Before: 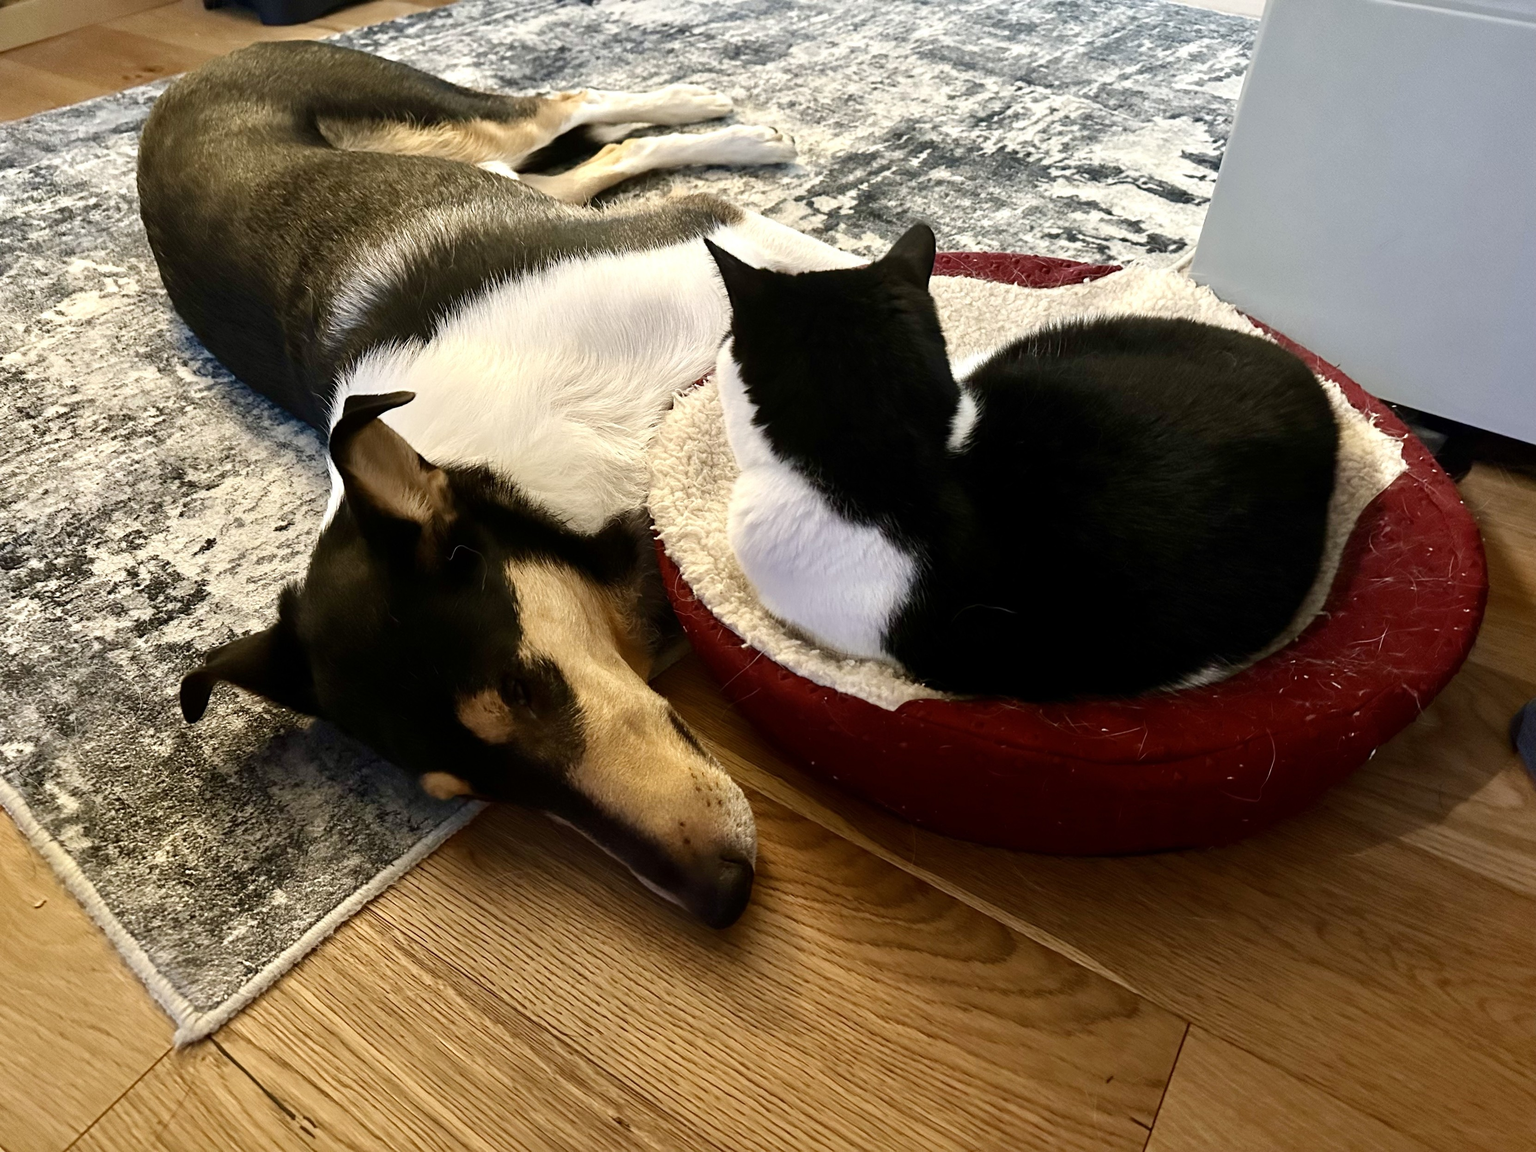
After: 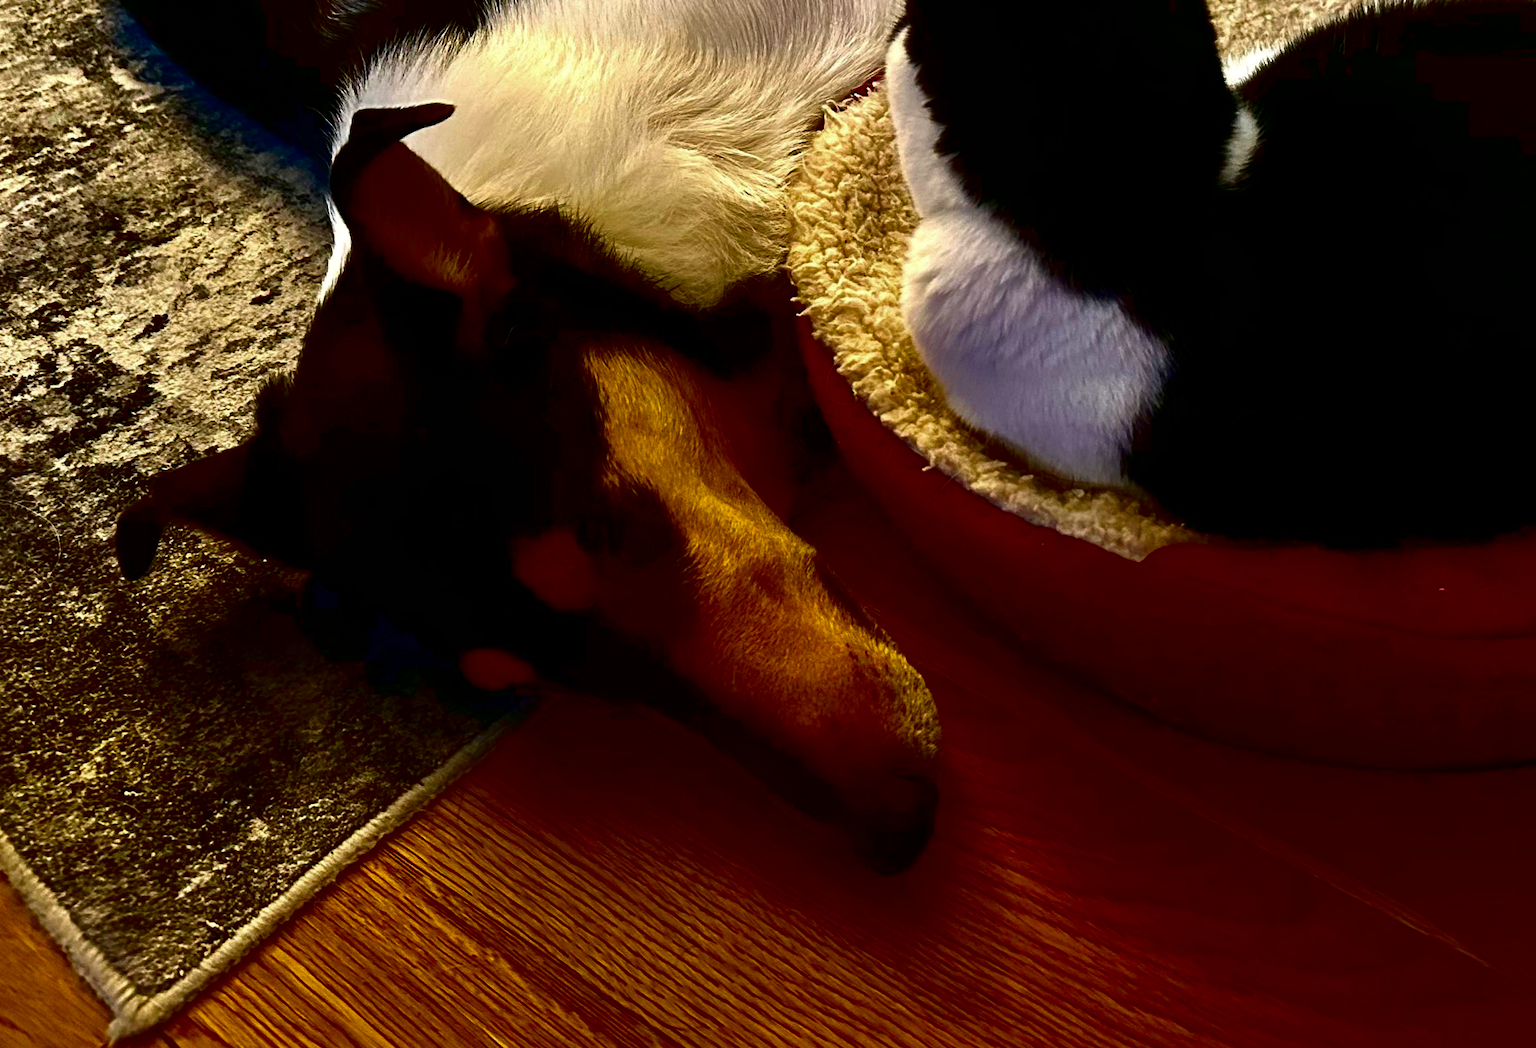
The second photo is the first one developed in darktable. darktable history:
contrast brightness saturation: brightness -0.989, saturation 0.98
crop: left 6.476%, top 27.725%, right 23.832%, bottom 8.83%
tone equalizer: edges refinement/feathering 500, mask exposure compensation -1.57 EV, preserve details no
